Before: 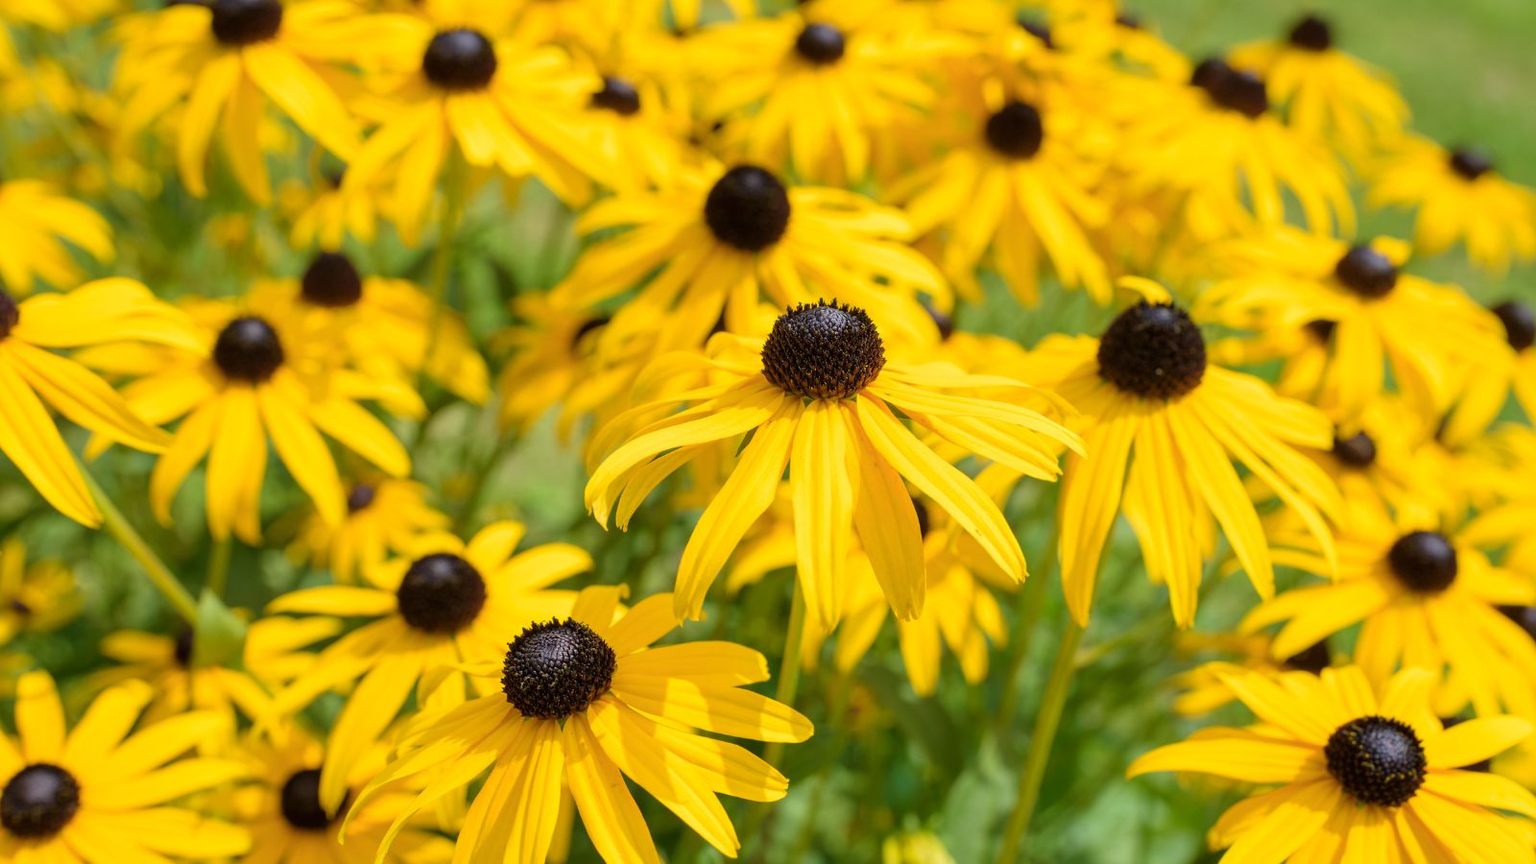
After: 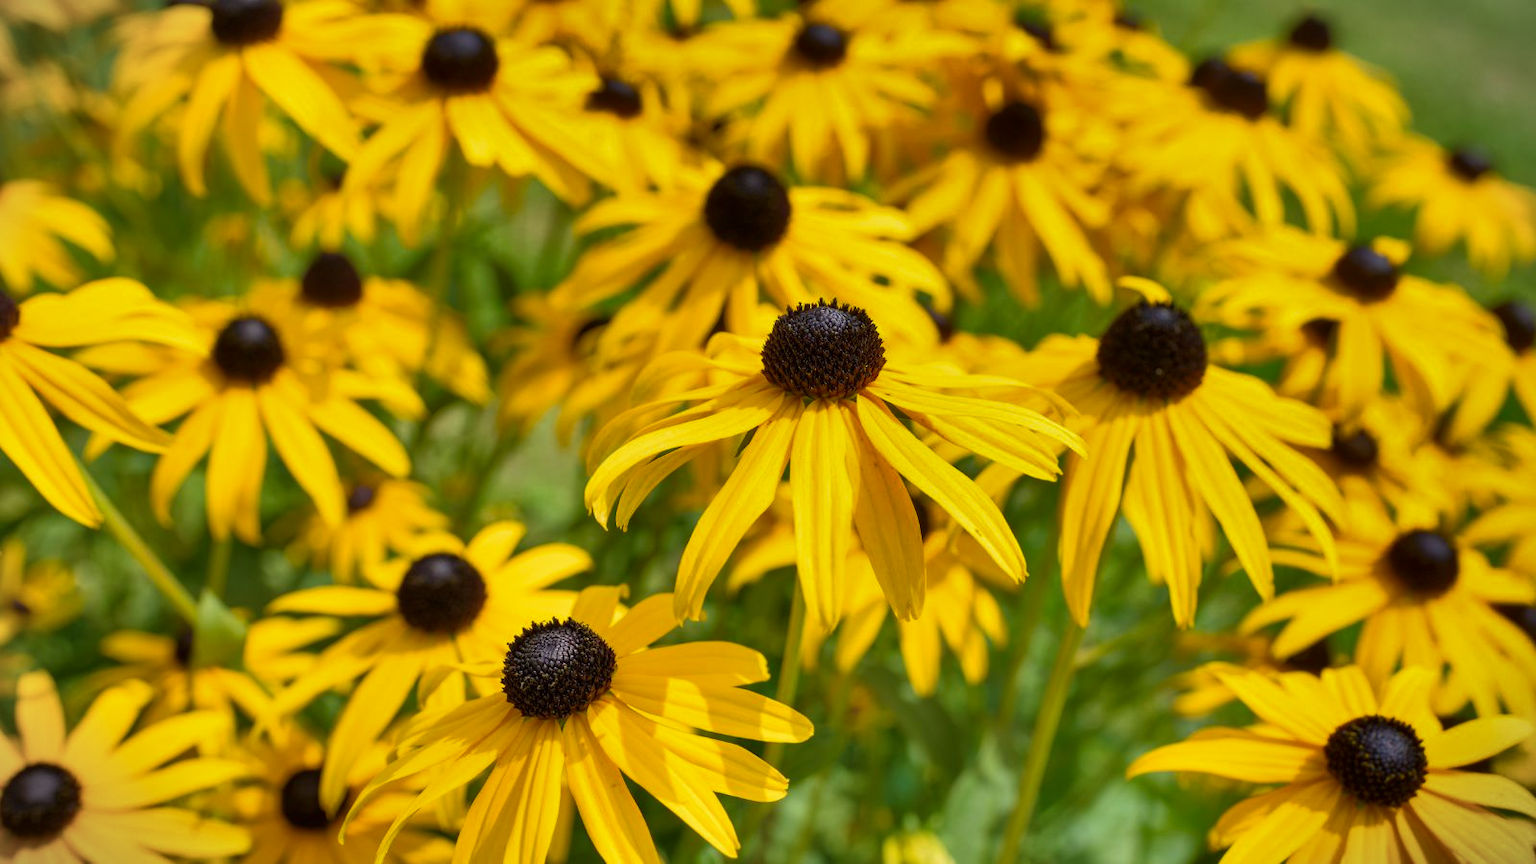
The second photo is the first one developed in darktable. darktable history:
shadows and highlights: shadows 21.01, highlights -82.1, soften with gaussian
tone equalizer: mask exposure compensation -0.512 EV
vignetting: fall-off start 99.34%, width/height ratio 1.322
